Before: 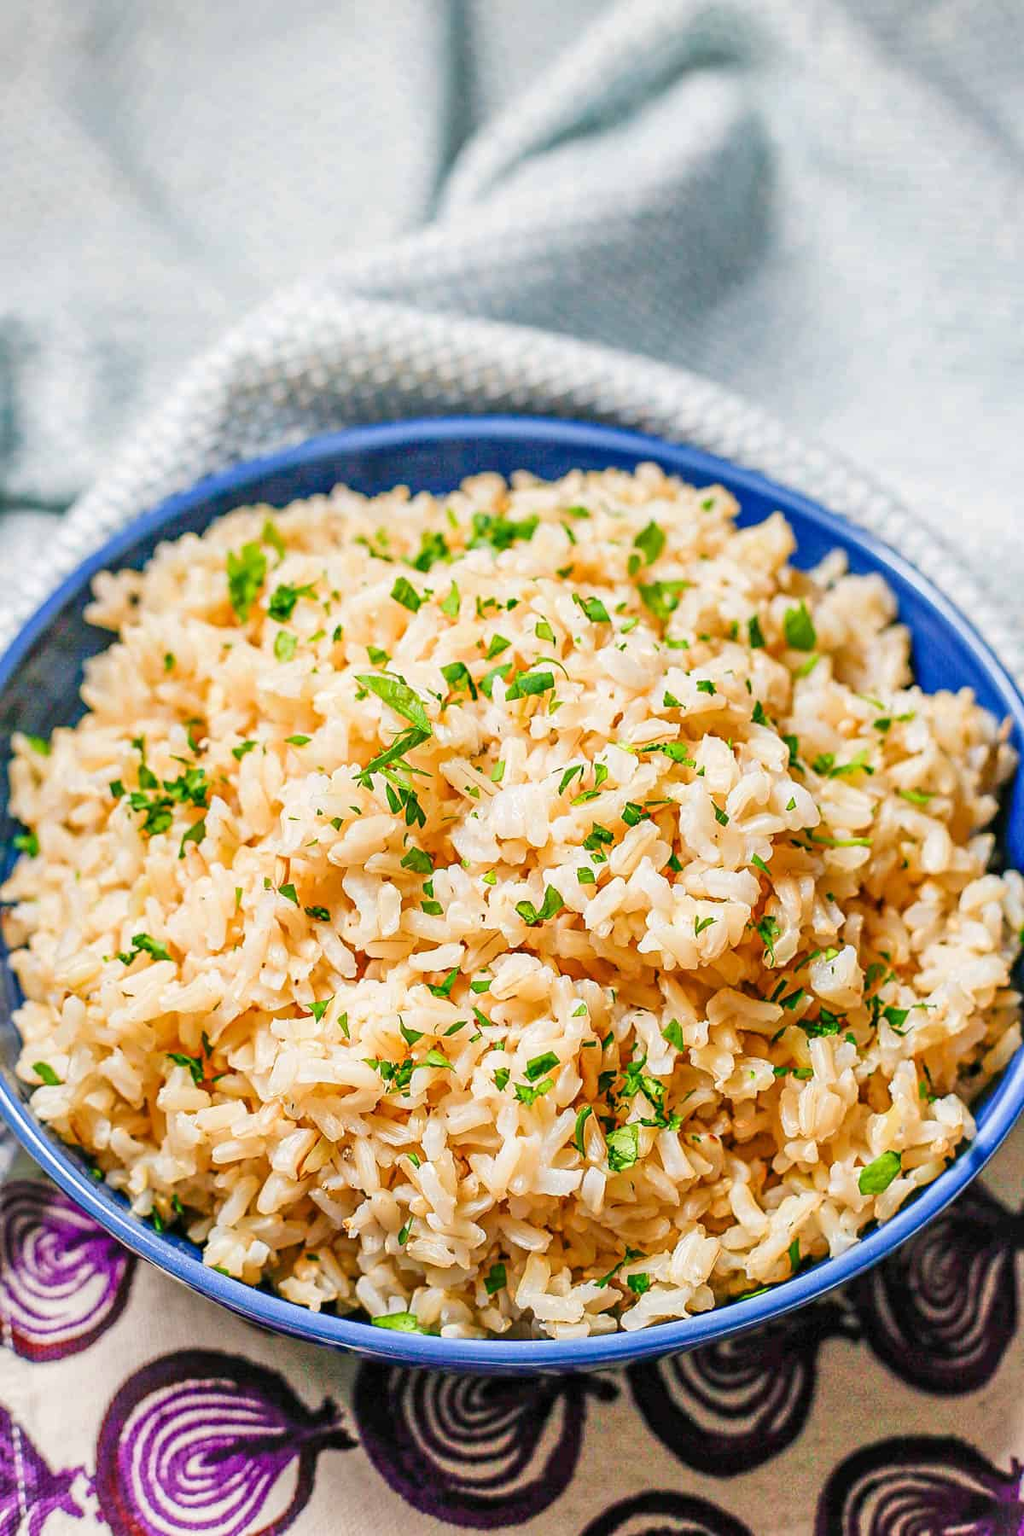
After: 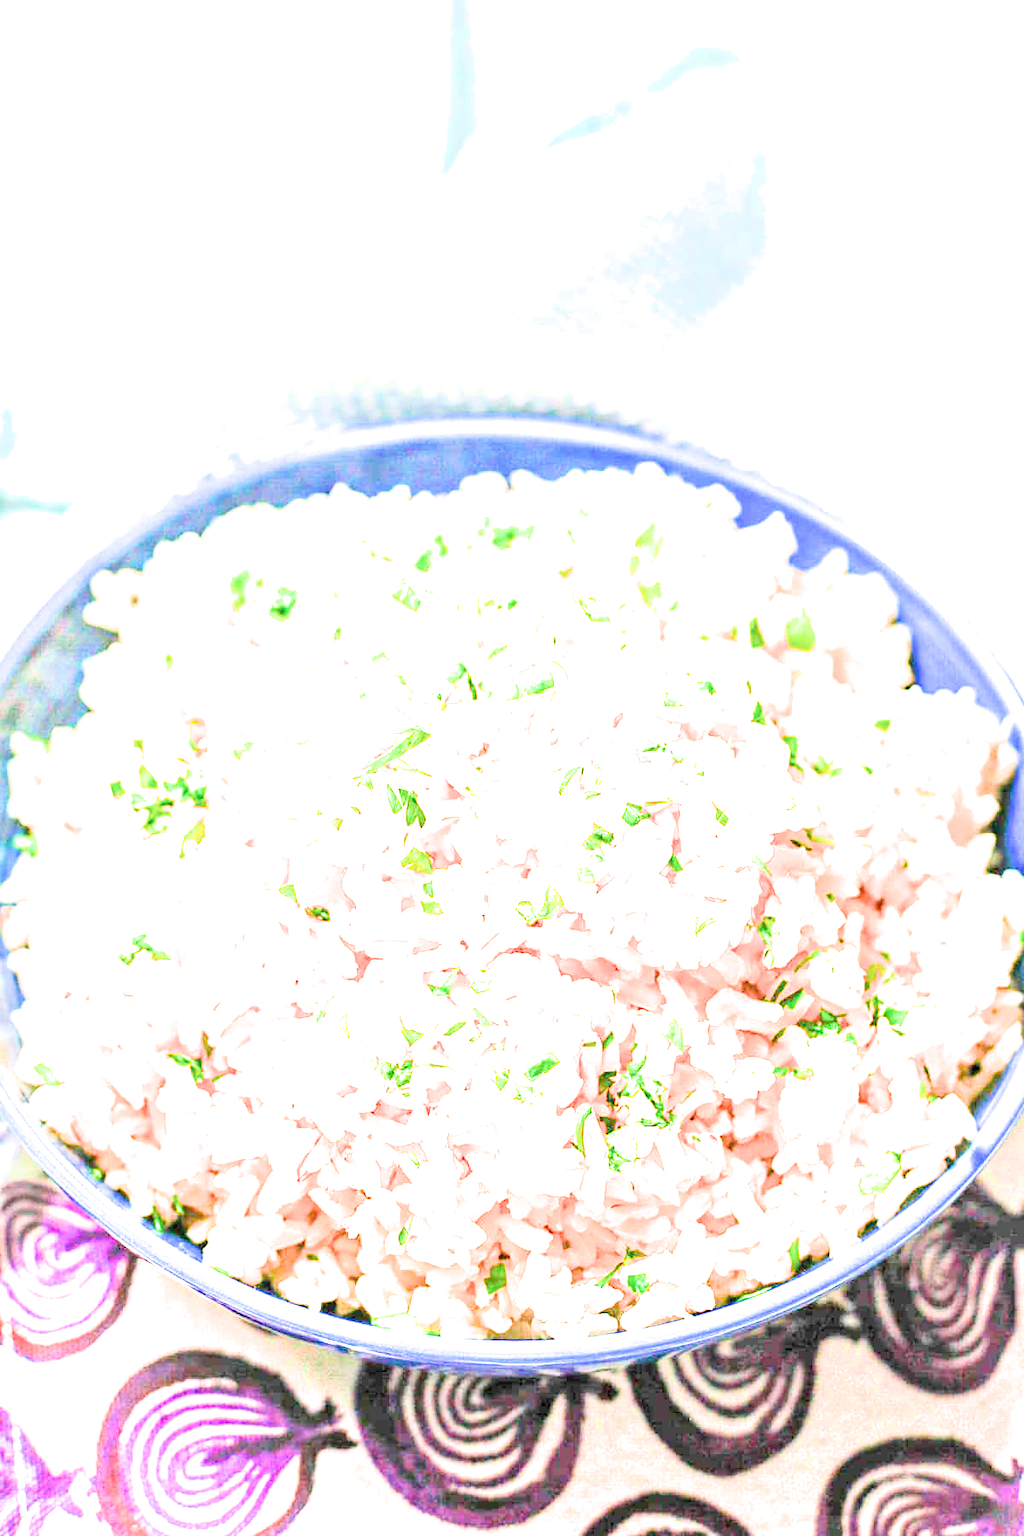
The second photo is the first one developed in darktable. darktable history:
exposure: black level correction 0, exposure 4 EV, compensate exposure bias true, compensate highlight preservation false
filmic rgb: black relative exposure -7.65 EV, white relative exposure 4.56 EV, hardness 3.61
